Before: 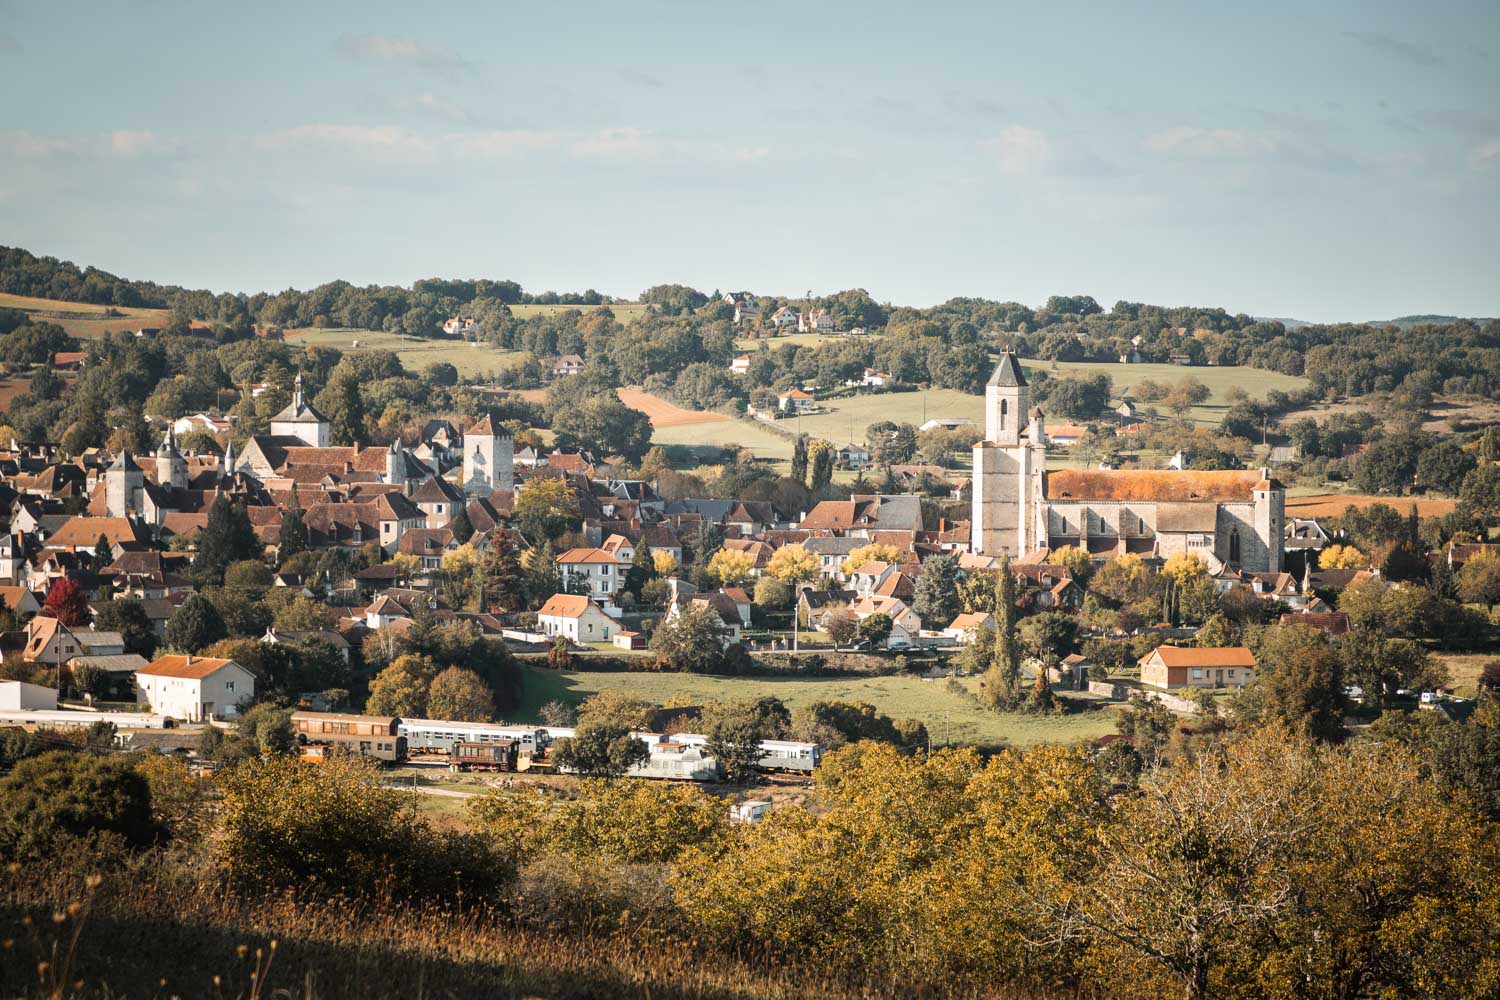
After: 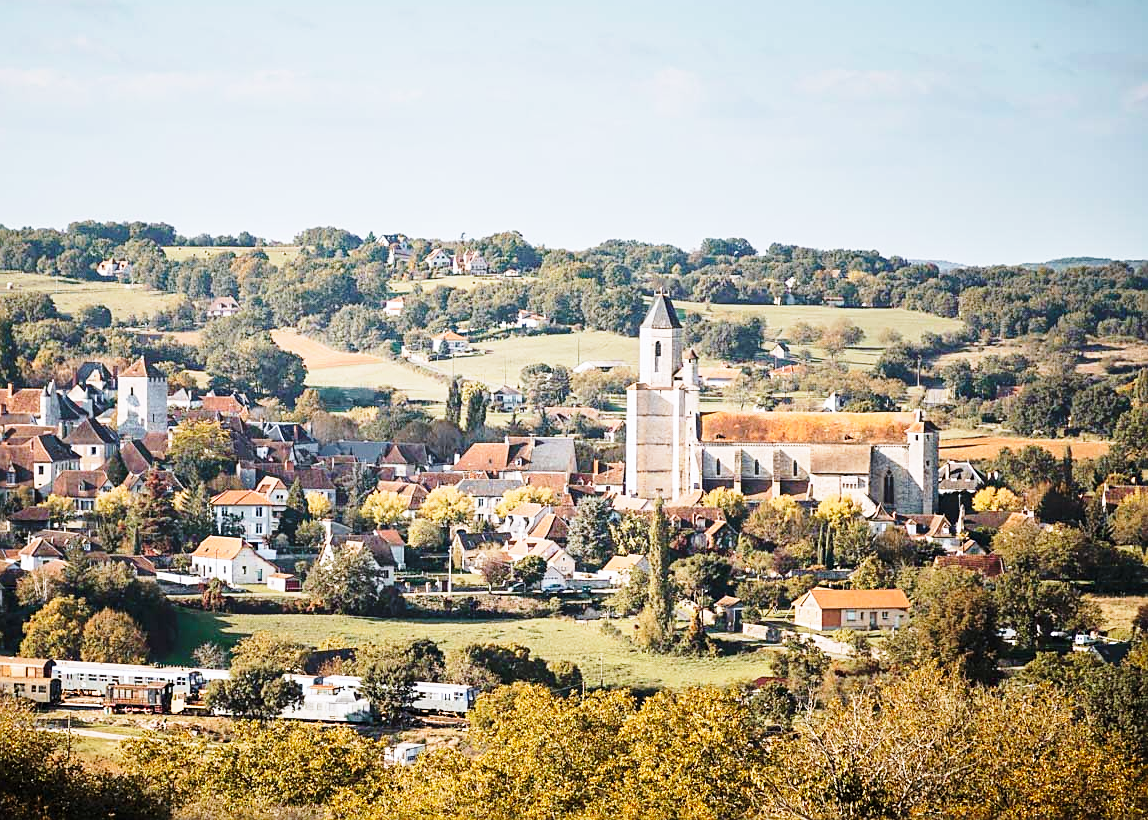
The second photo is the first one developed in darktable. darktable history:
crop: left 23.095%, top 5.827%, bottom 11.854%
vibrance: on, module defaults
white balance: red 0.984, blue 1.059
exposure: exposure -0.151 EV, compensate highlight preservation false
base curve: curves: ch0 [(0, 0) (0.028, 0.03) (0.121, 0.232) (0.46, 0.748) (0.859, 0.968) (1, 1)], preserve colors none
velvia: on, module defaults
sharpen: on, module defaults
